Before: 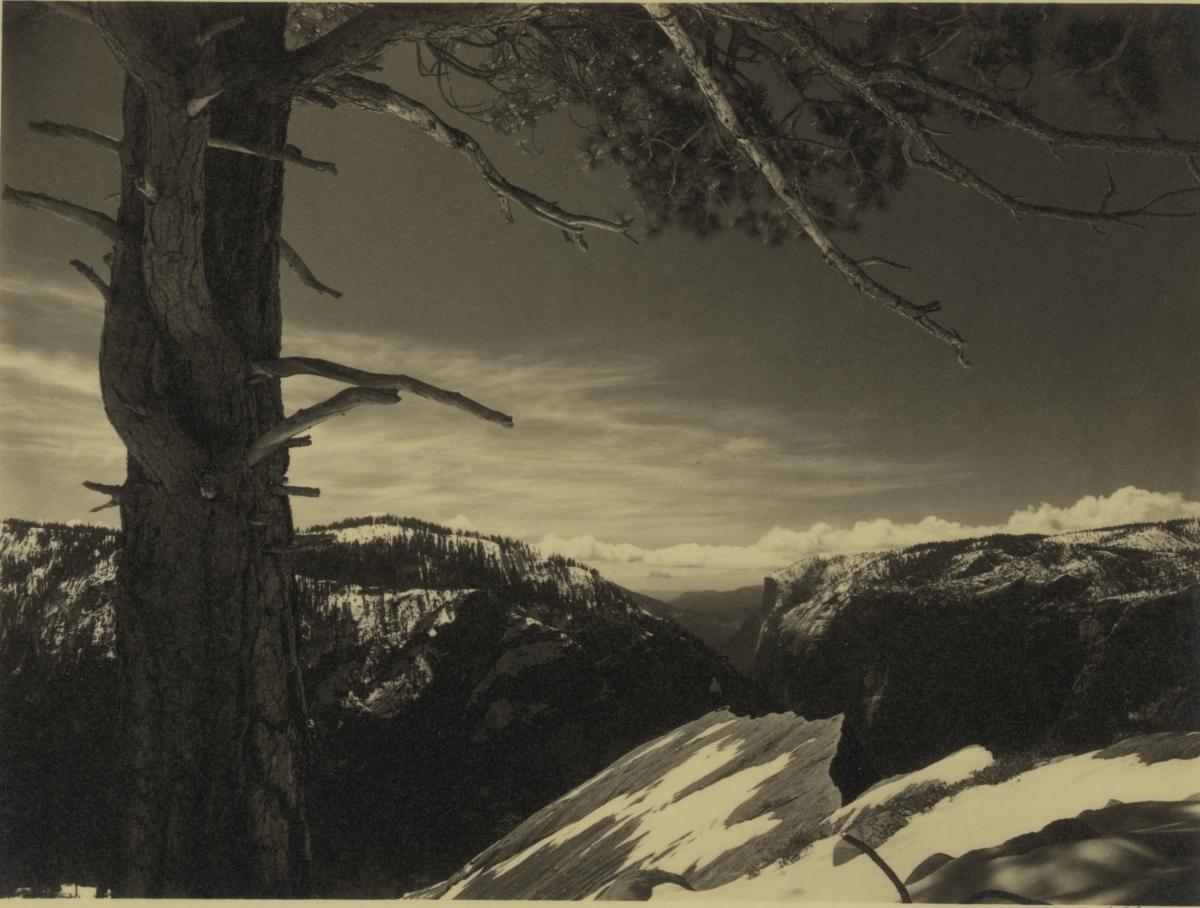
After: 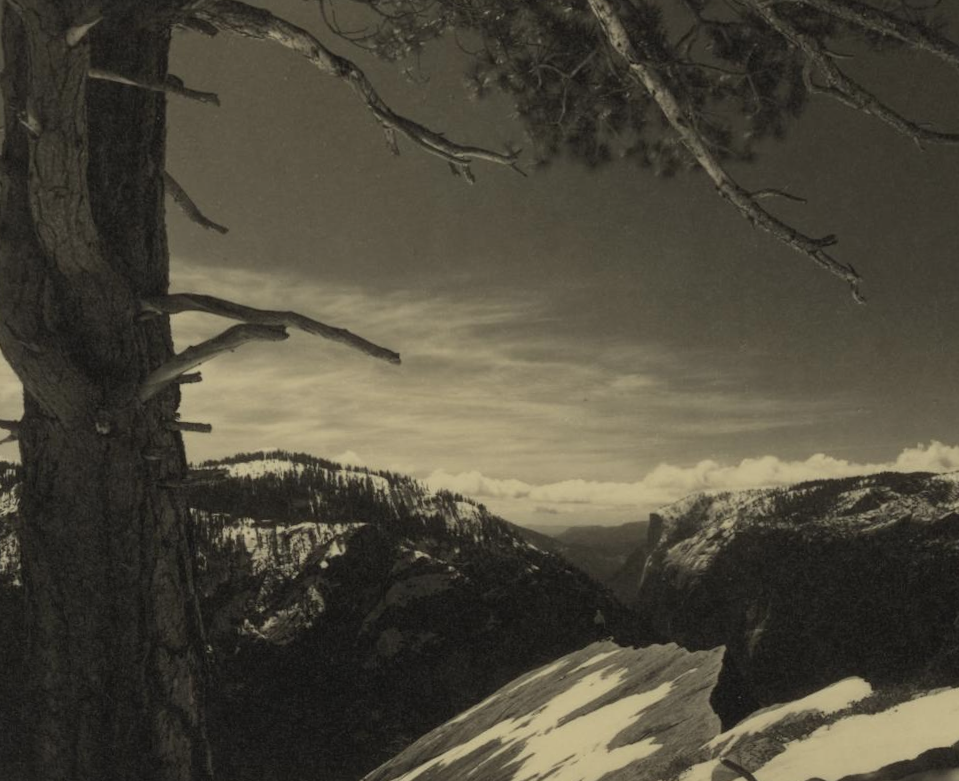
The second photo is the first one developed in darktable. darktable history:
rotate and perspective: rotation 0.074°, lens shift (vertical) 0.096, lens shift (horizontal) -0.041, crop left 0.043, crop right 0.952, crop top 0.024, crop bottom 0.979
crop: left 6.446%, top 8.188%, right 9.538%, bottom 3.548%
contrast brightness saturation: saturation -0.1
